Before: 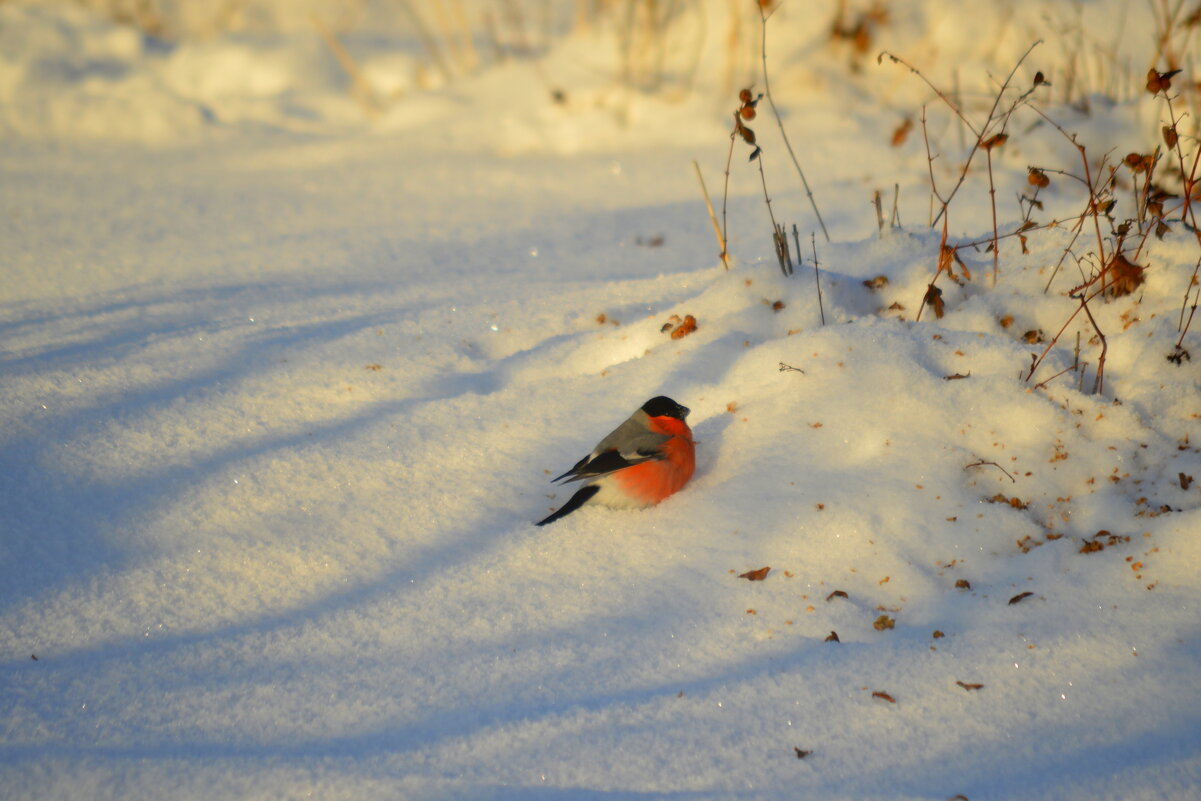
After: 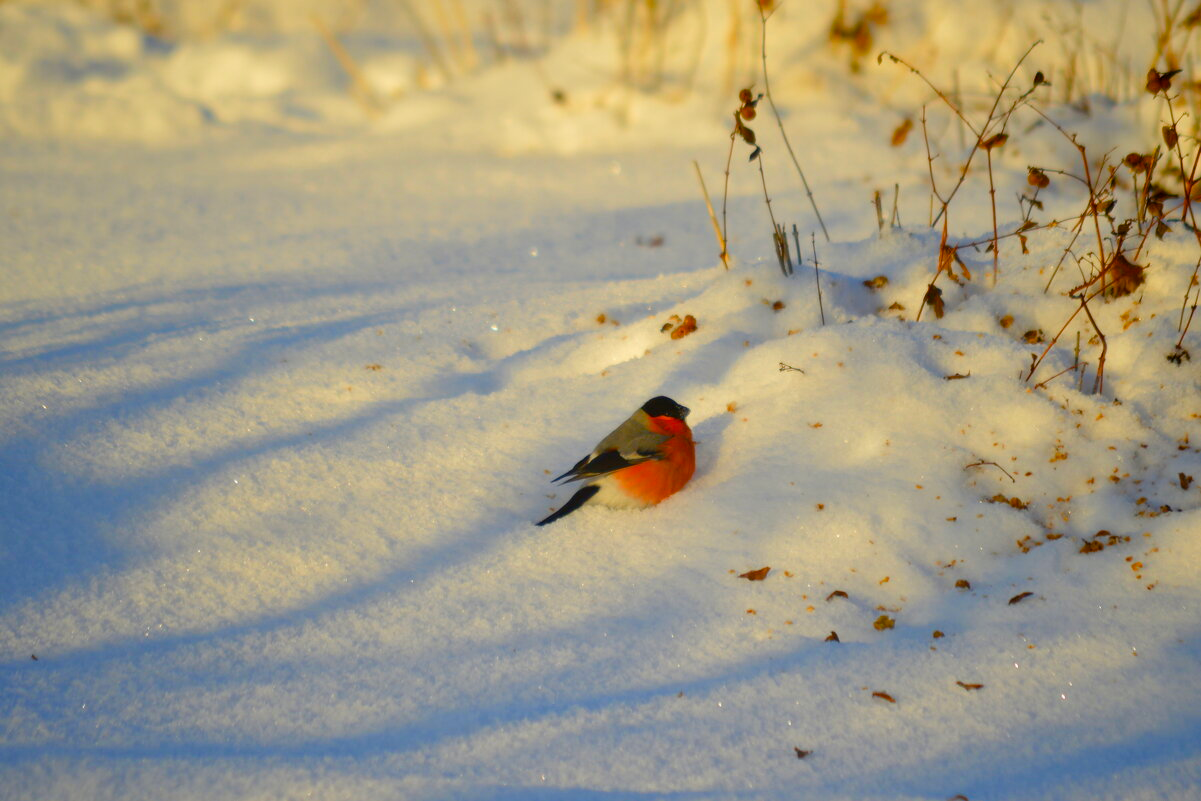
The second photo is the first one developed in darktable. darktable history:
color balance rgb: perceptual saturation grading › global saturation 34.575%, perceptual saturation grading › highlights -25.515%, perceptual saturation grading › shadows 49.375%
